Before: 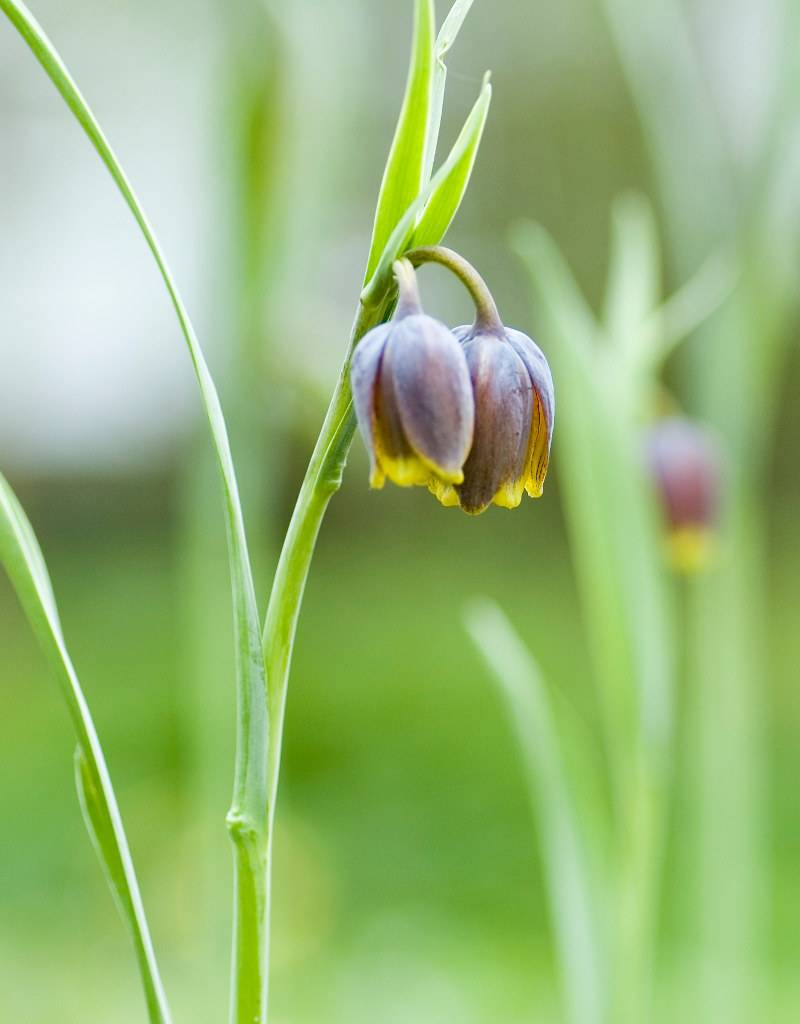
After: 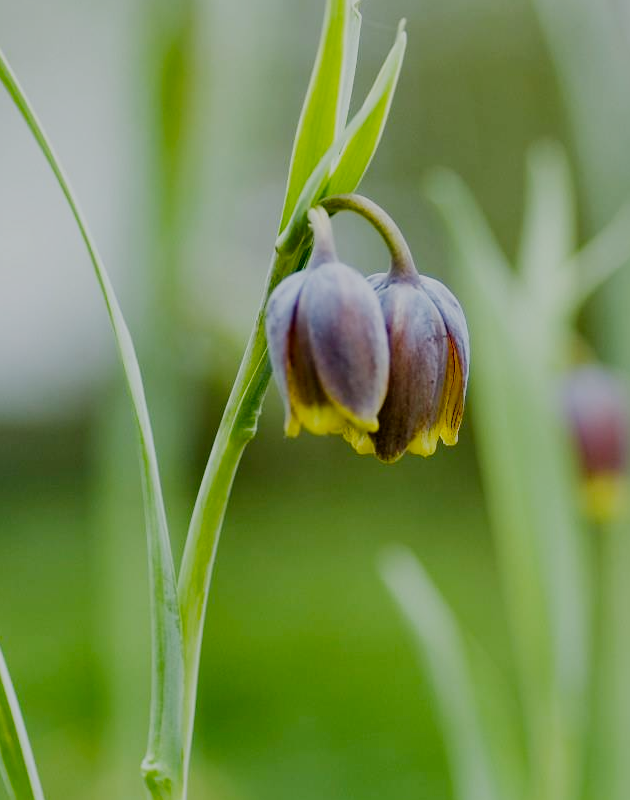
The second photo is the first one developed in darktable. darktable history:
crop and rotate: left 10.77%, top 5.1%, right 10.41%, bottom 16.76%
white balance: emerald 1
filmic rgb: middle gray luminance 29%, black relative exposure -10.3 EV, white relative exposure 5.5 EV, threshold 6 EV, target black luminance 0%, hardness 3.95, latitude 2.04%, contrast 1.132, highlights saturation mix 5%, shadows ↔ highlights balance 15.11%, preserve chrominance no, color science v3 (2019), use custom middle-gray values true, iterations of high-quality reconstruction 0, enable highlight reconstruction true
